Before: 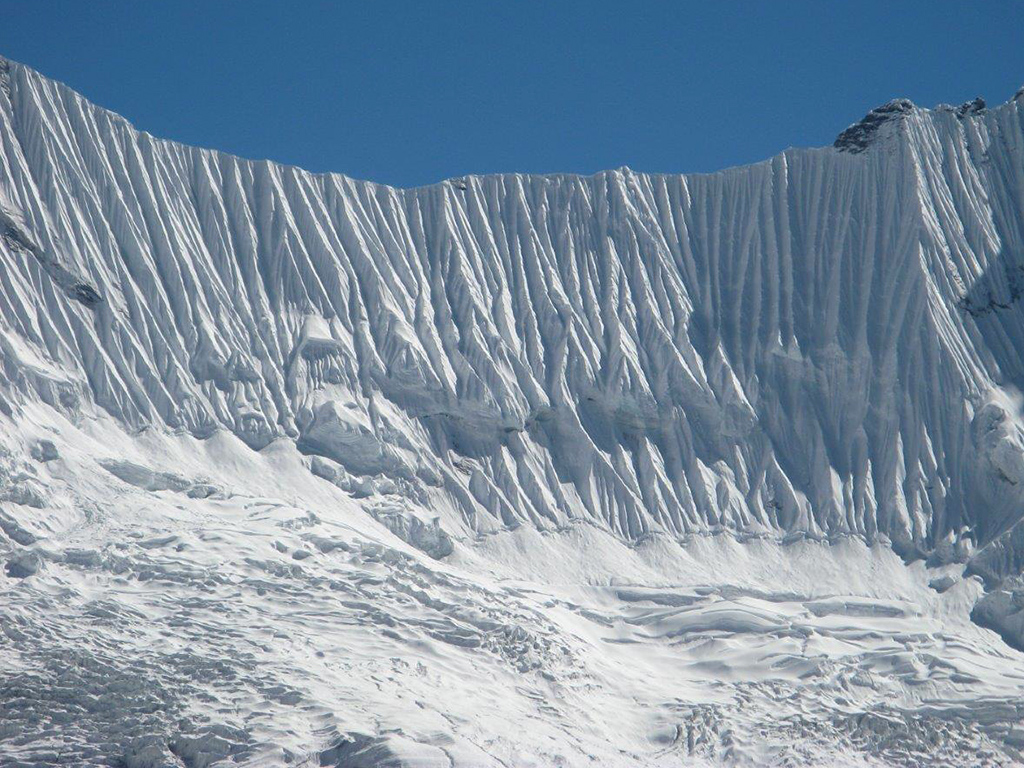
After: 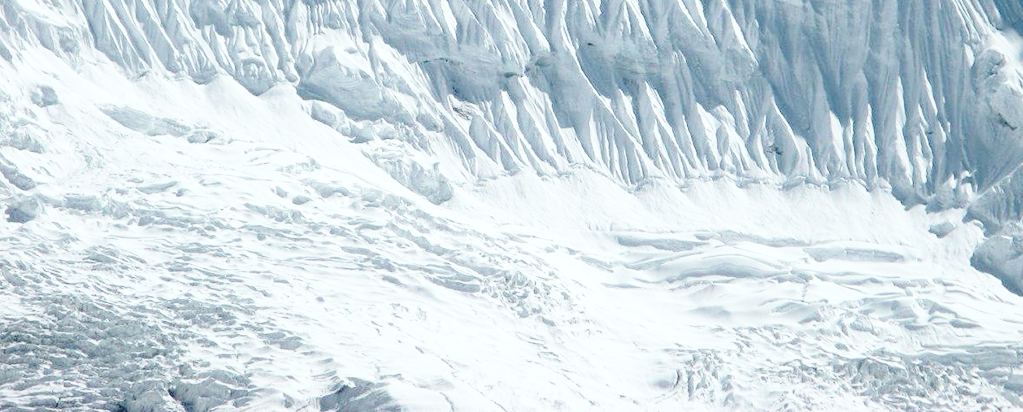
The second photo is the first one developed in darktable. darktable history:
tone curve: curves: ch0 [(0, 0) (0.081, 0.044) (0.185, 0.13) (0.283, 0.238) (0.416, 0.449) (0.495, 0.524) (0.686, 0.743) (0.826, 0.865) (0.978, 0.988)]; ch1 [(0, 0) (0.147, 0.166) (0.321, 0.362) (0.371, 0.402) (0.423, 0.442) (0.479, 0.472) (0.505, 0.497) (0.521, 0.506) (0.551, 0.537) (0.586, 0.574) (0.625, 0.618) (0.68, 0.681) (1, 1)]; ch2 [(0, 0) (0.346, 0.362) (0.404, 0.427) (0.502, 0.495) (0.531, 0.513) (0.547, 0.533) (0.582, 0.596) (0.629, 0.631) (0.717, 0.678) (1, 1)], color space Lab, independent channels, preserve colors none
crop and rotate: top 46.237%
base curve: curves: ch0 [(0, 0) (0.032, 0.037) (0.105, 0.228) (0.435, 0.76) (0.856, 0.983) (1, 1)], preserve colors none
